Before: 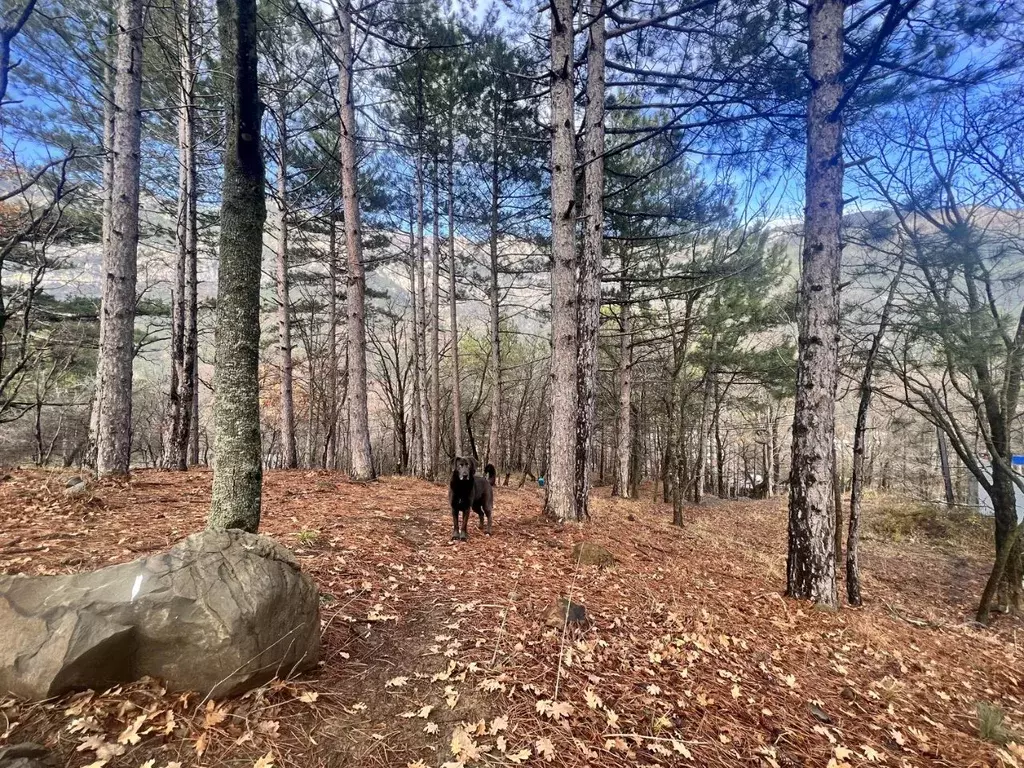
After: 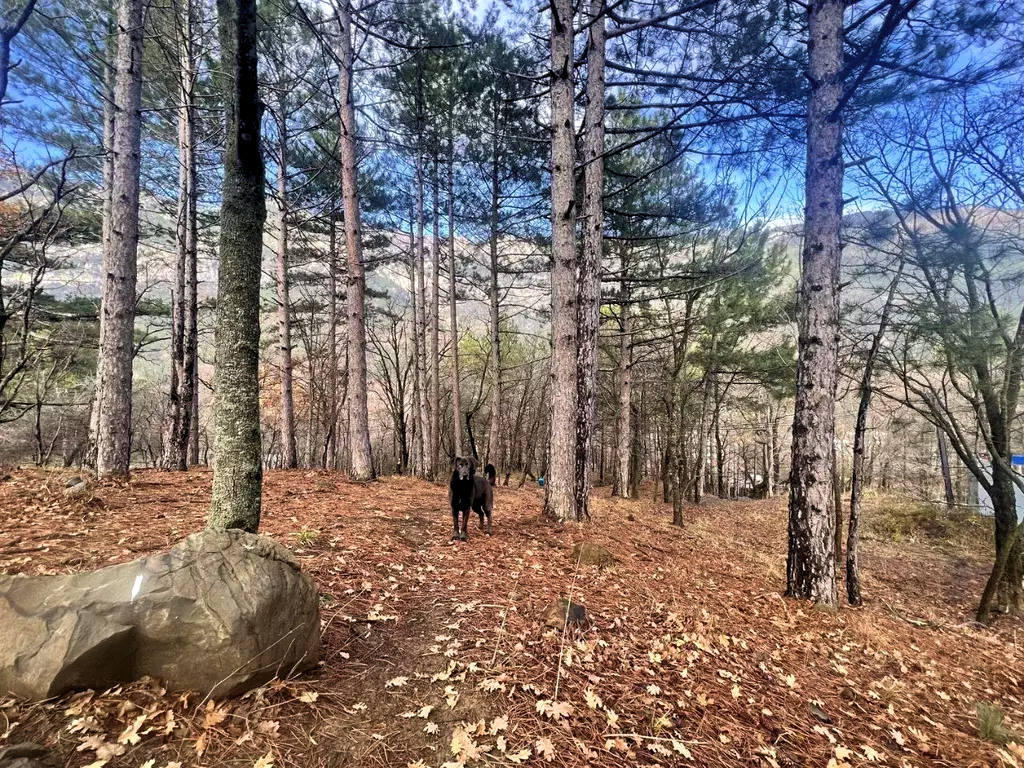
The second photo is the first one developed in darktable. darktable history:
levels: levels [0.031, 0.5, 0.969]
velvia: on, module defaults
